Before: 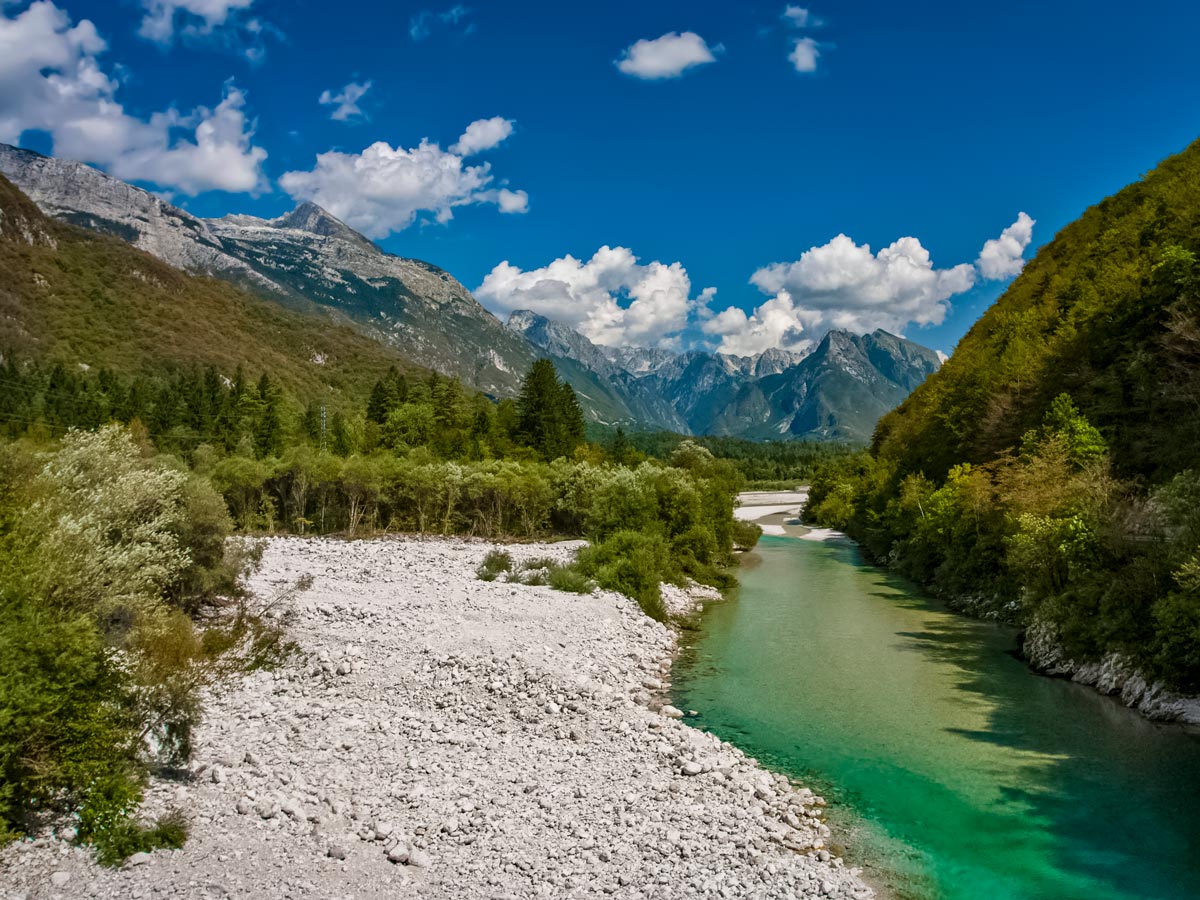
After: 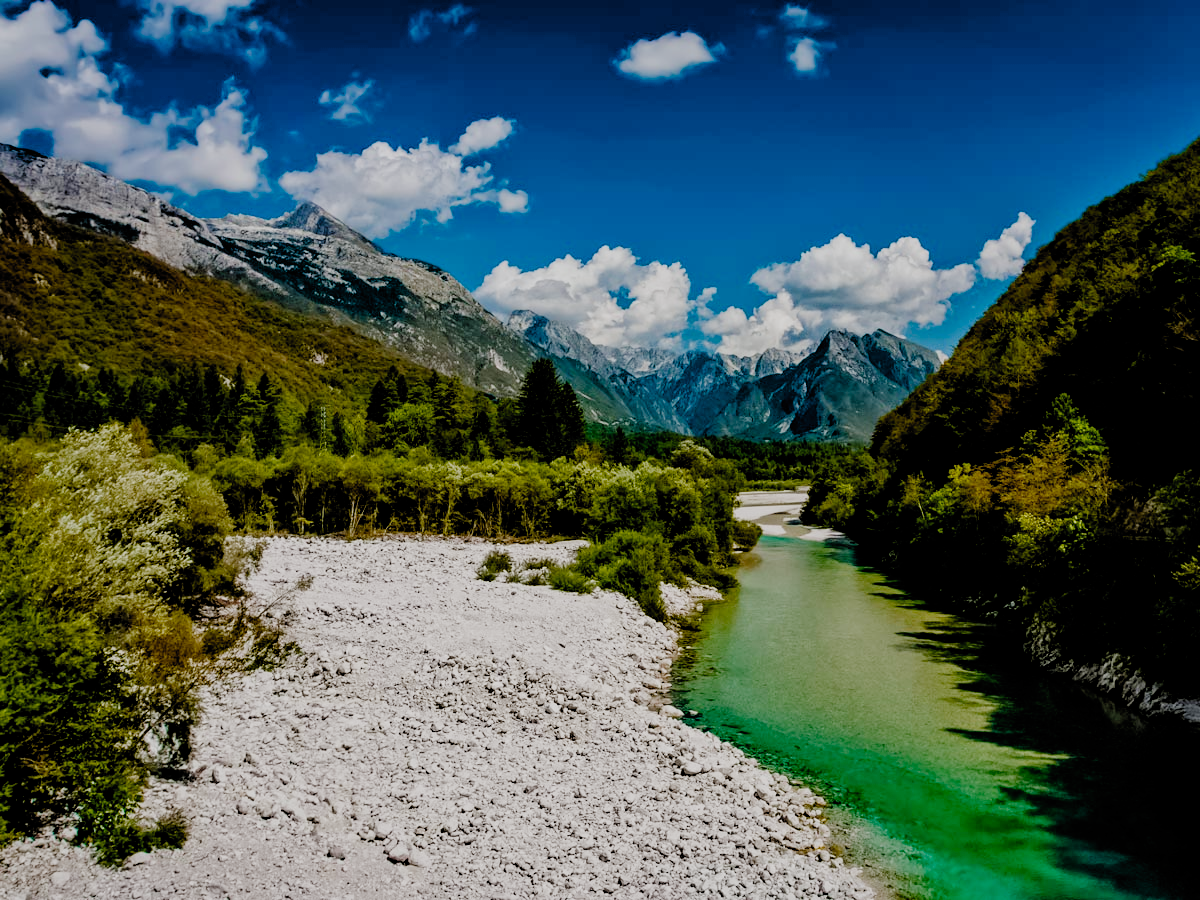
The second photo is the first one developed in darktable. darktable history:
bloom: size 13.65%, threshold 98.39%, strength 4.82%
filmic rgb: black relative exposure -2.85 EV, white relative exposure 4.56 EV, hardness 1.77, contrast 1.25, preserve chrominance no, color science v5 (2021)
